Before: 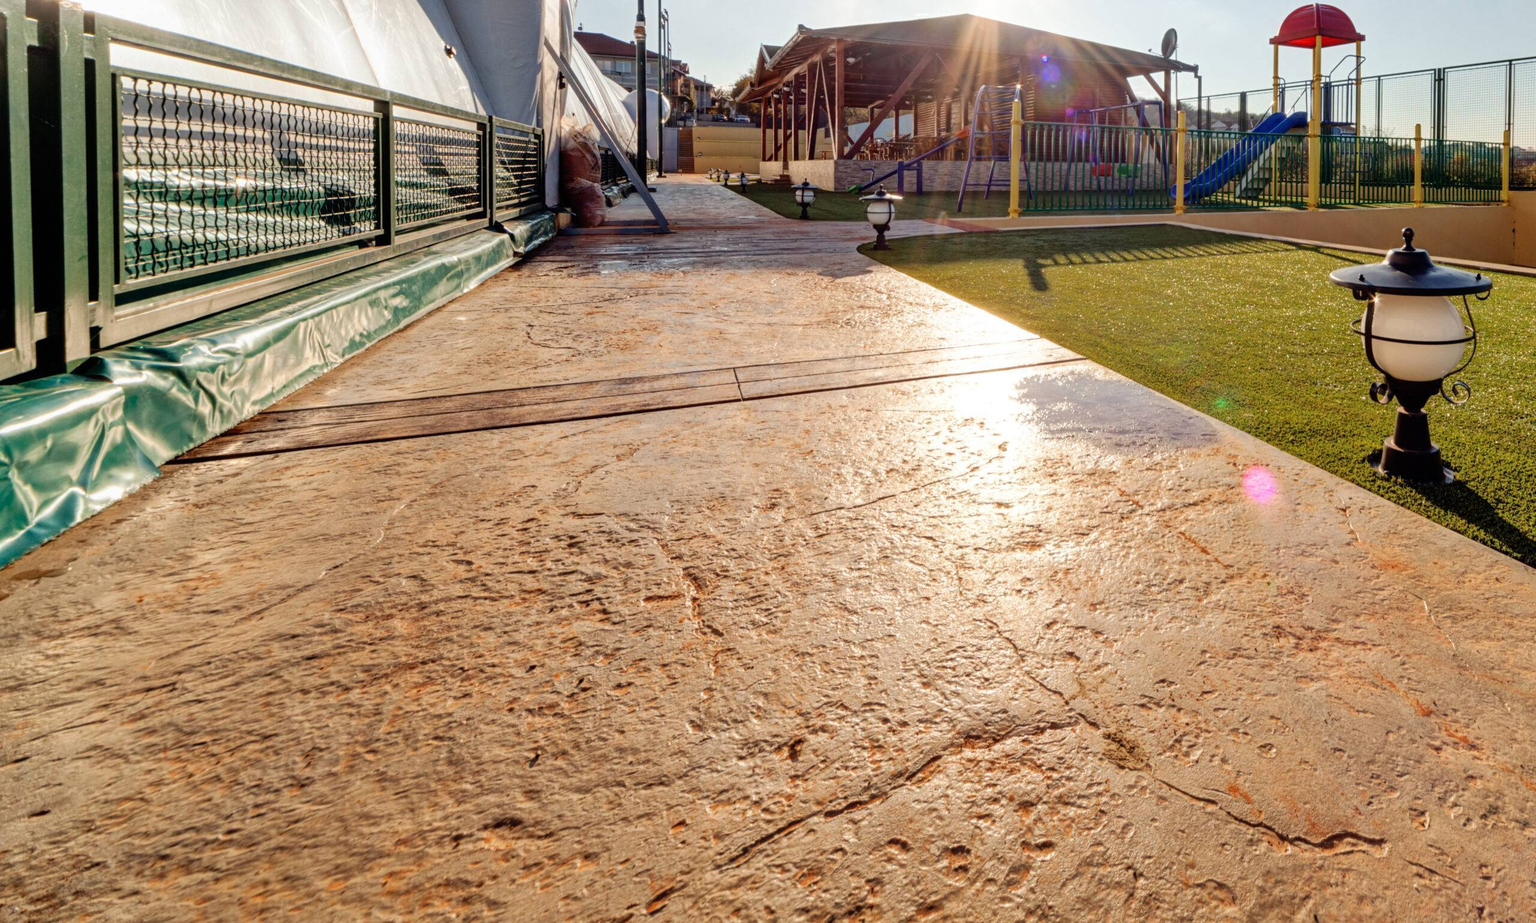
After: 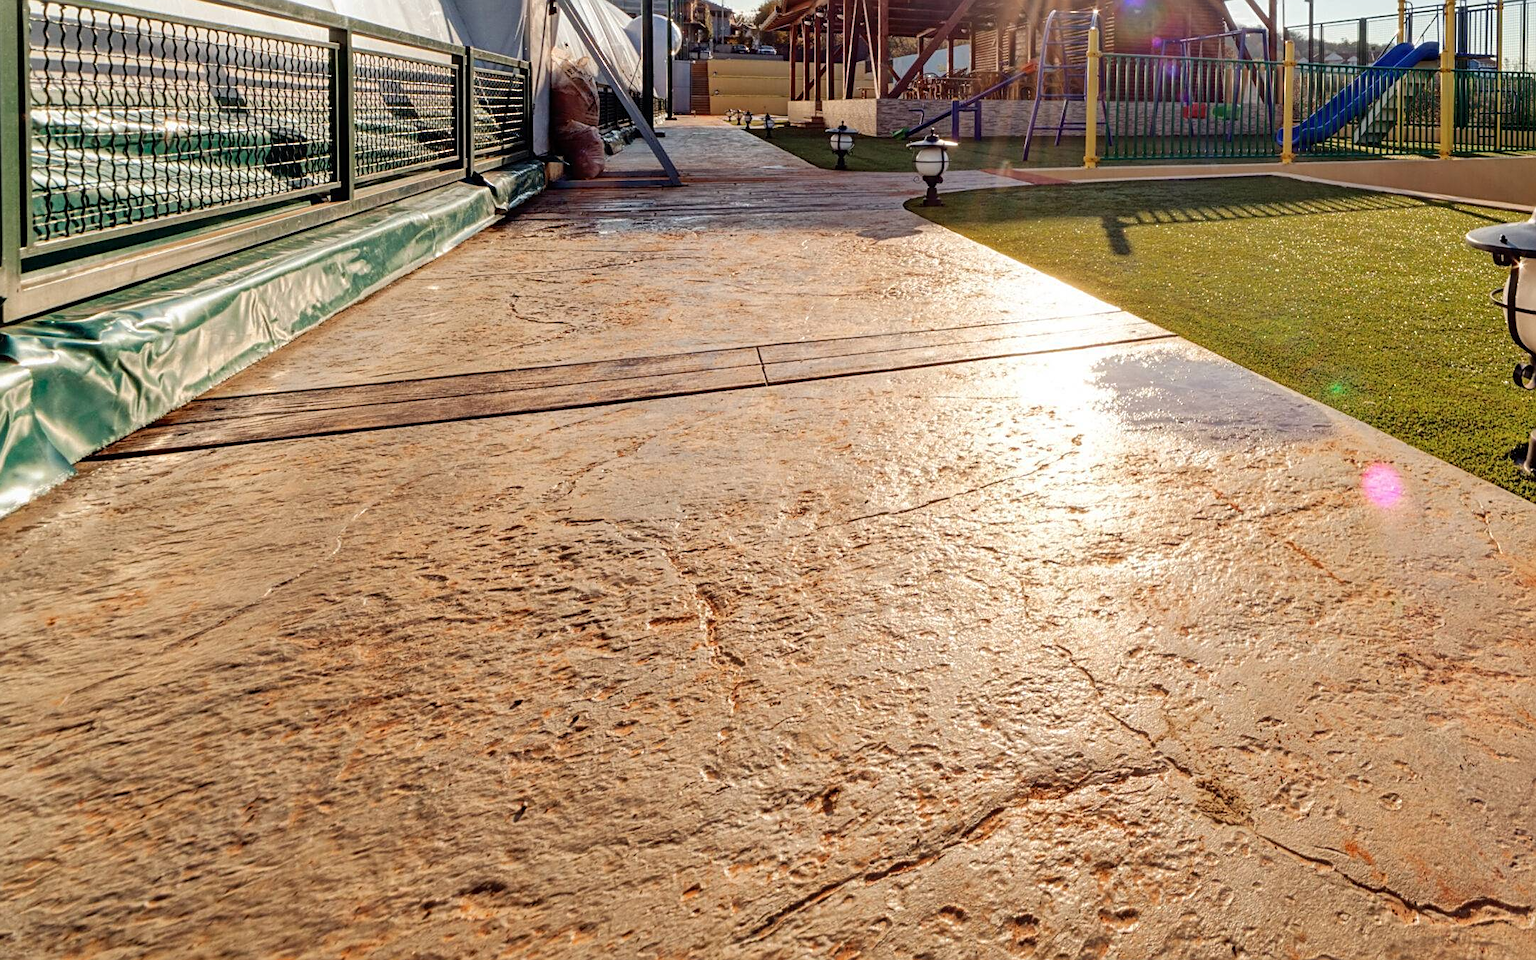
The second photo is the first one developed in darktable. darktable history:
crop: left 6.351%, top 8.347%, right 9.546%, bottom 4.08%
sharpen: on, module defaults
